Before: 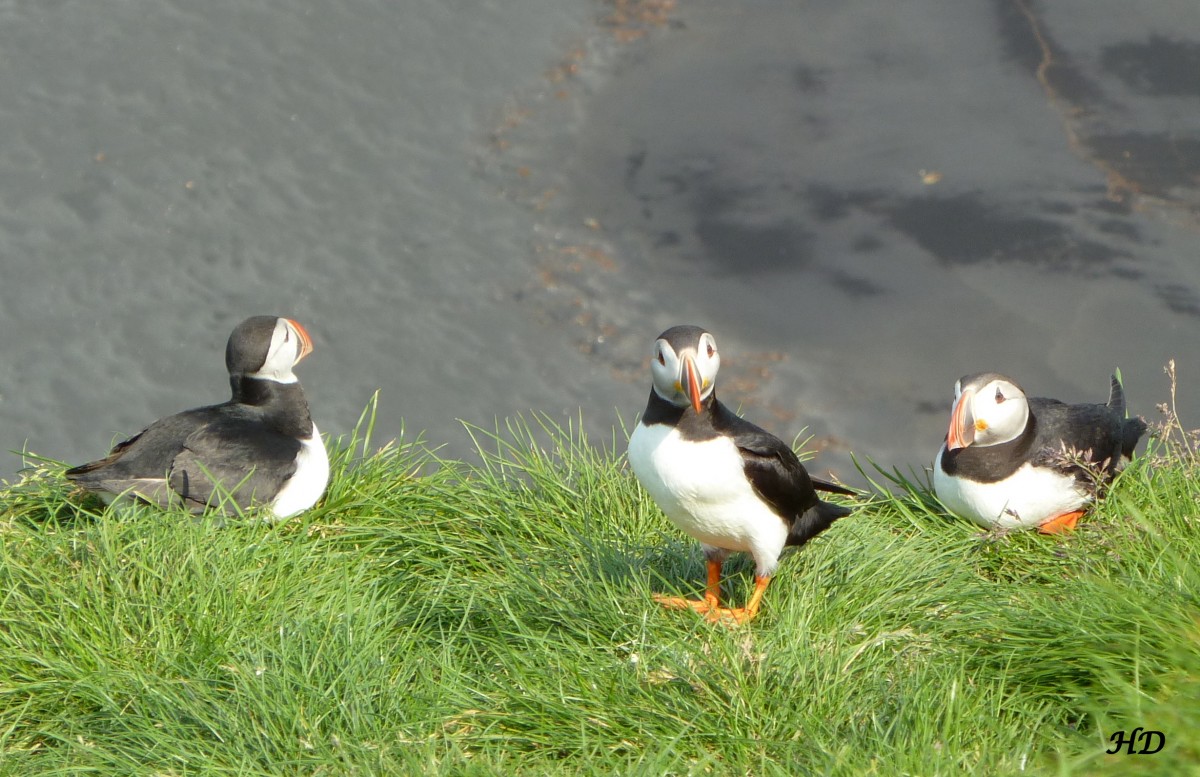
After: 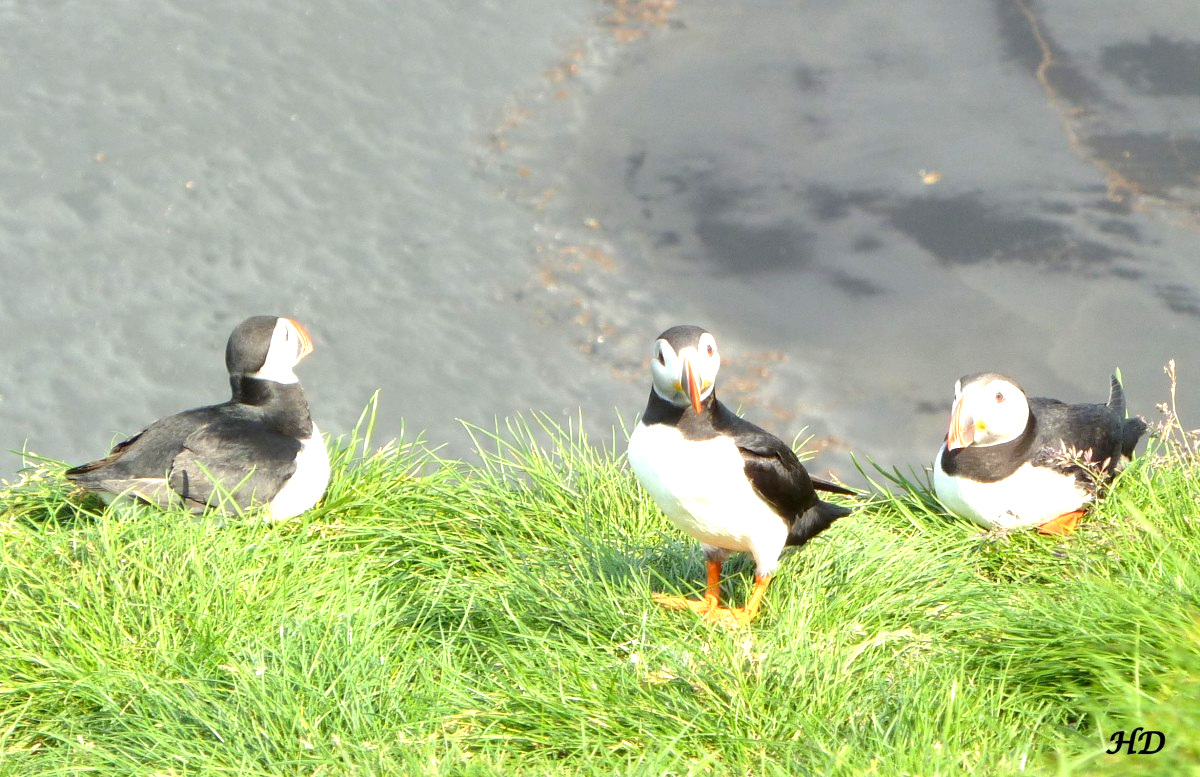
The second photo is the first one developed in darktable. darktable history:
exposure: black level correction 0.001, exposure 1.12 EV, compensate exposure bias true, compensate highlight preservation false
